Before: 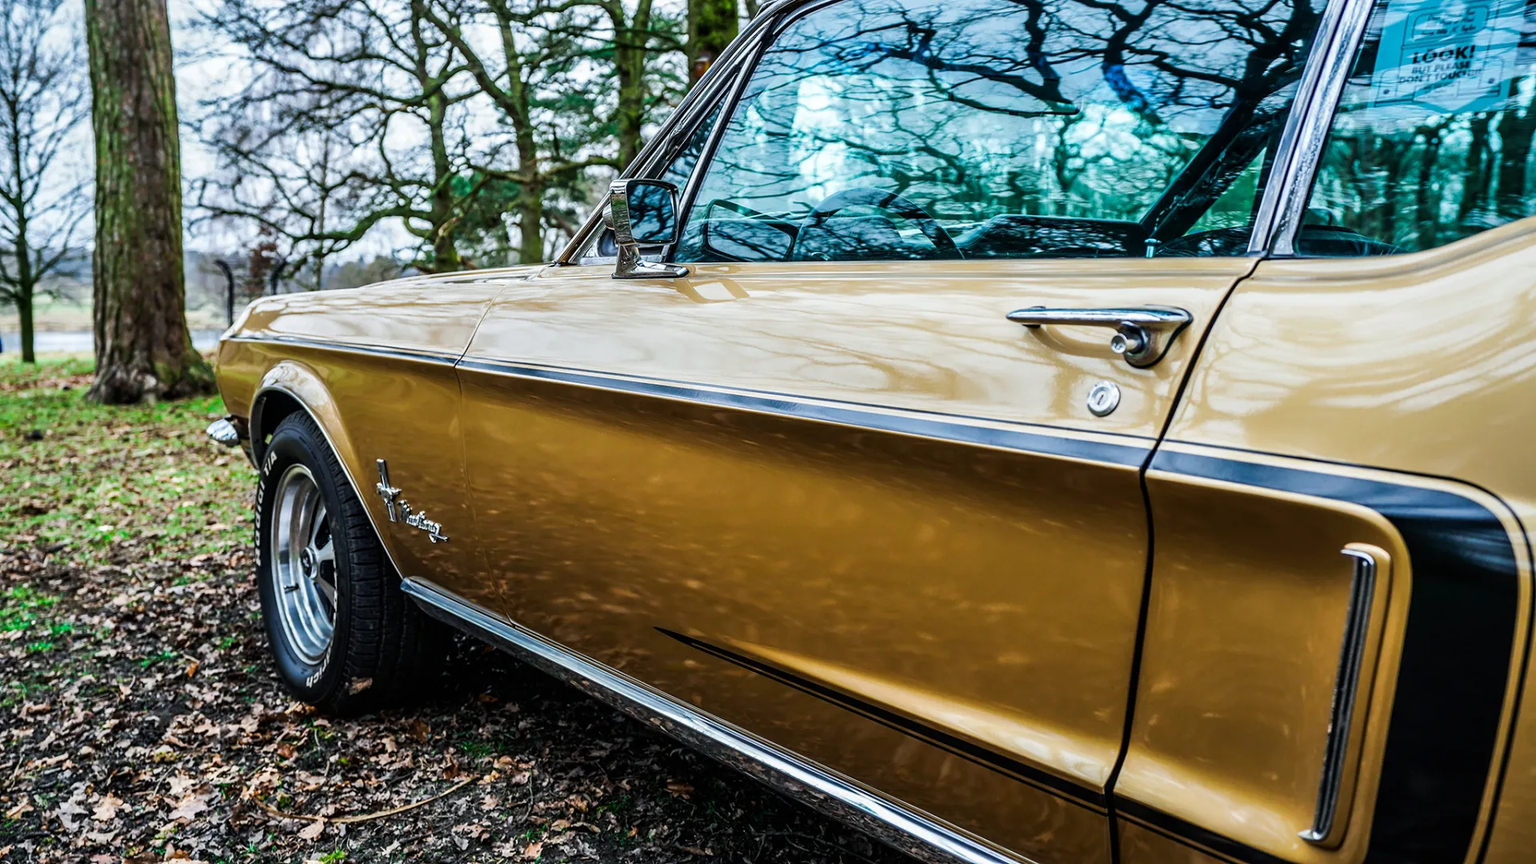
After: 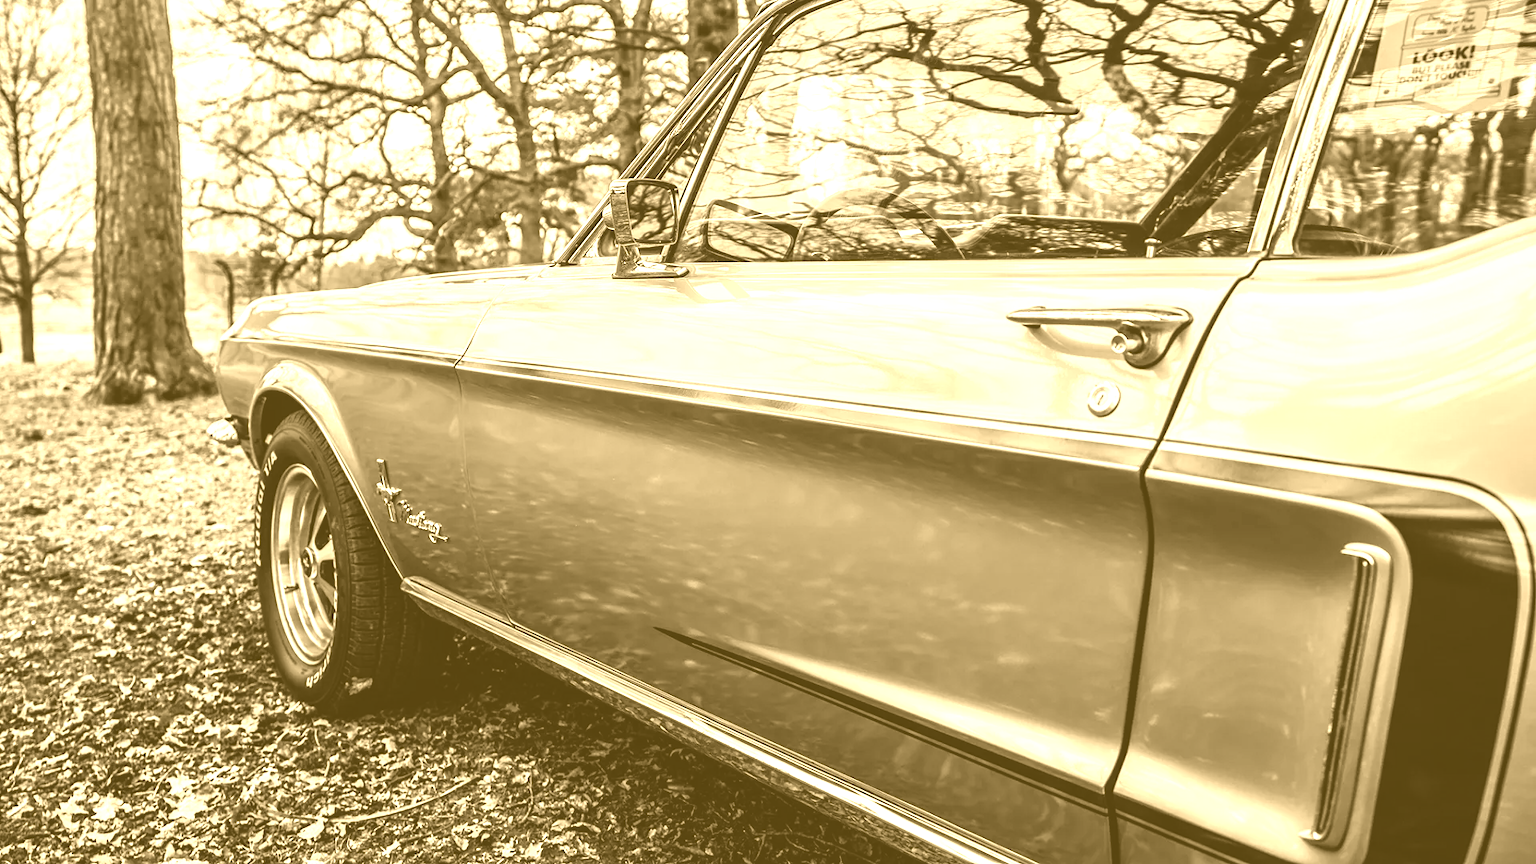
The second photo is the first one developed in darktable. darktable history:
colorize: hue 36°, source mix 100%
levels: levels [0, 0.499, 1]
